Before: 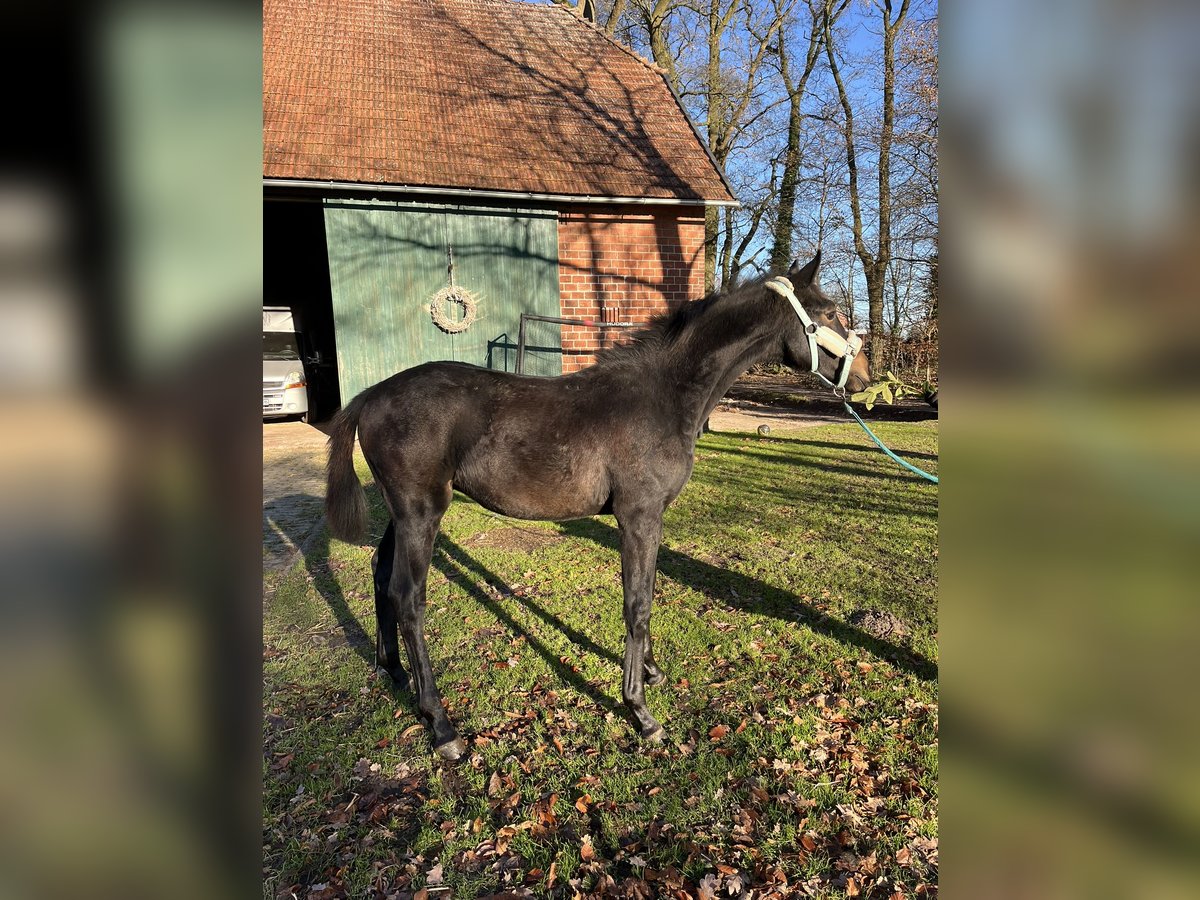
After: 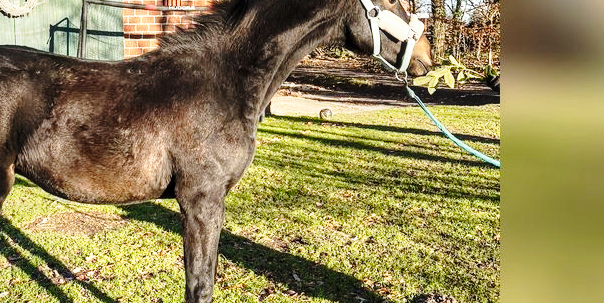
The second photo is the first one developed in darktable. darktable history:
crop: left 36.537%, top 35.166%, right 13.082%, bottom 31.145%
base curve: curves: ch0 [(0, 0) (0.028, 0.03) (0.105, 0.232) (0.387, 0.748) (0.754, 0.968) (1, 1)], preserve colors none
local contrast: on, module defaults
